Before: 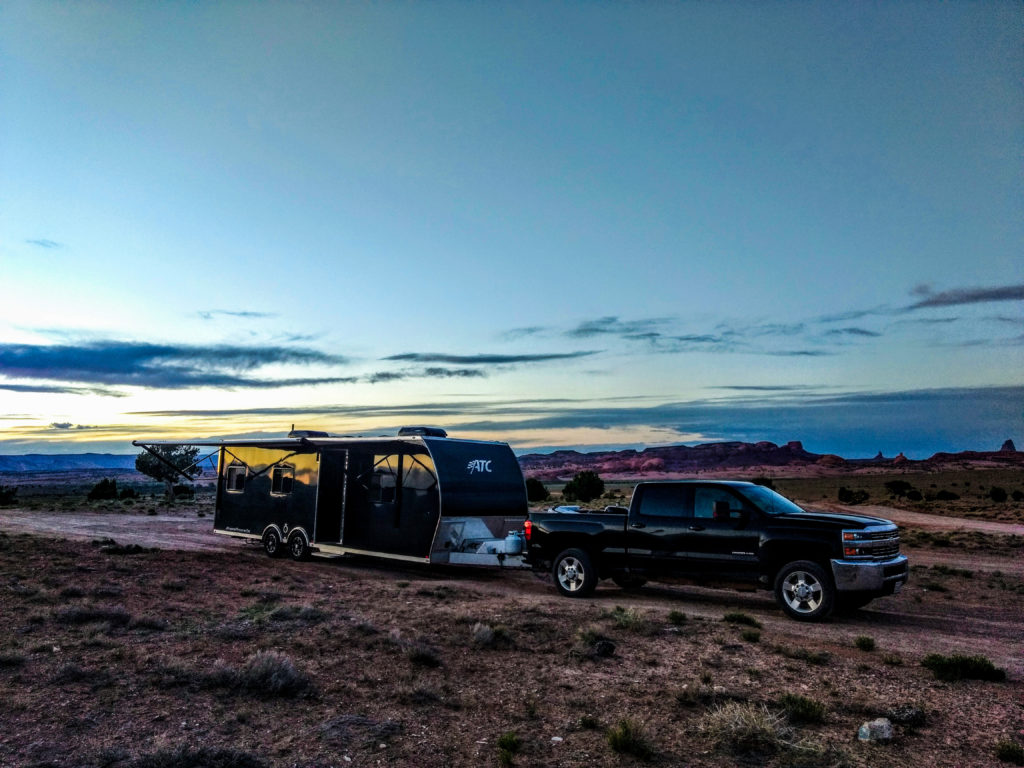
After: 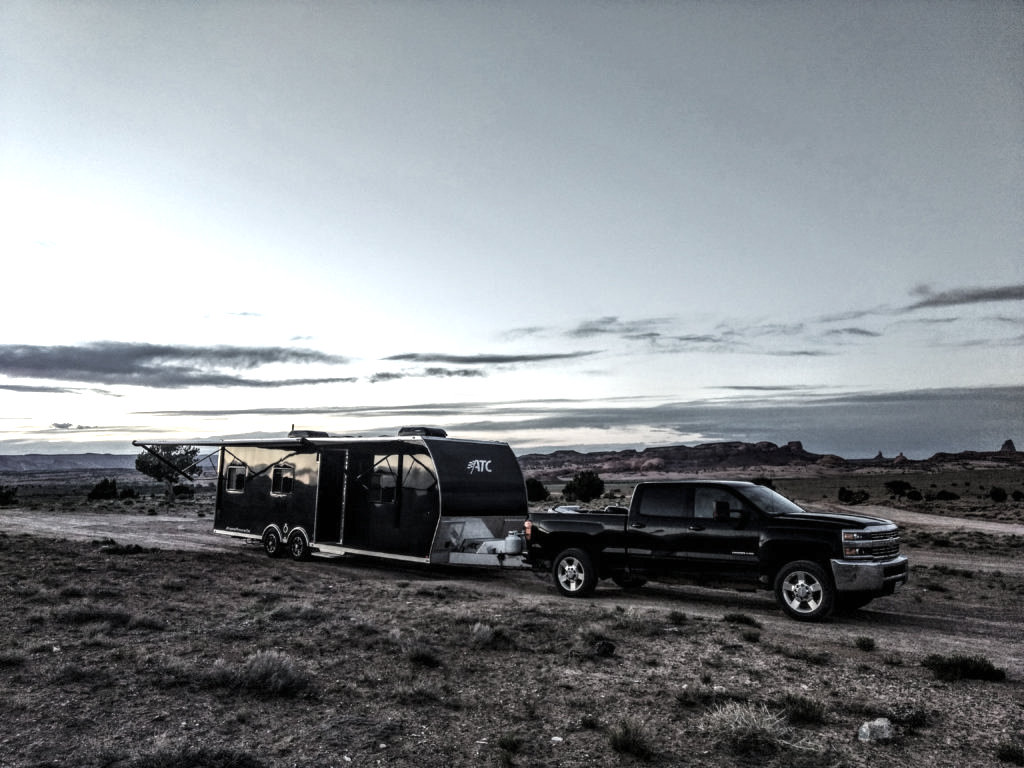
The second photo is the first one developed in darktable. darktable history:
exposure: black level correction 0, exposure 0.7 EV, compensate exposure bias true, compensate highlight preservation false
white balance: red 1.004, blue 1.024
color correction: saturation 0.2
